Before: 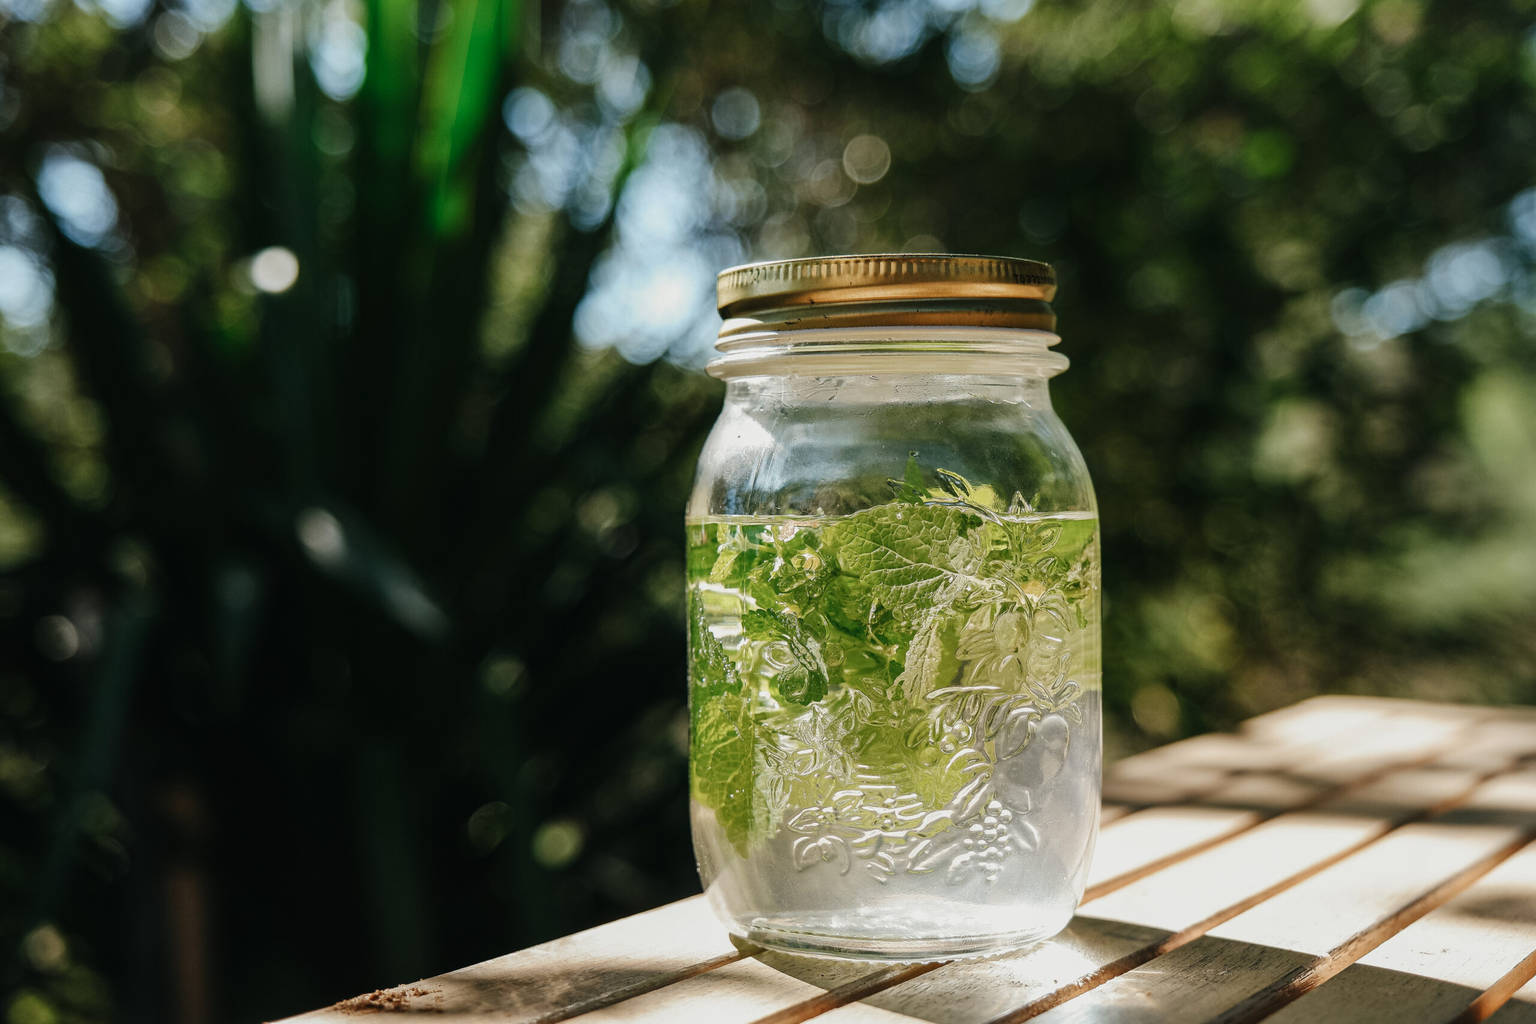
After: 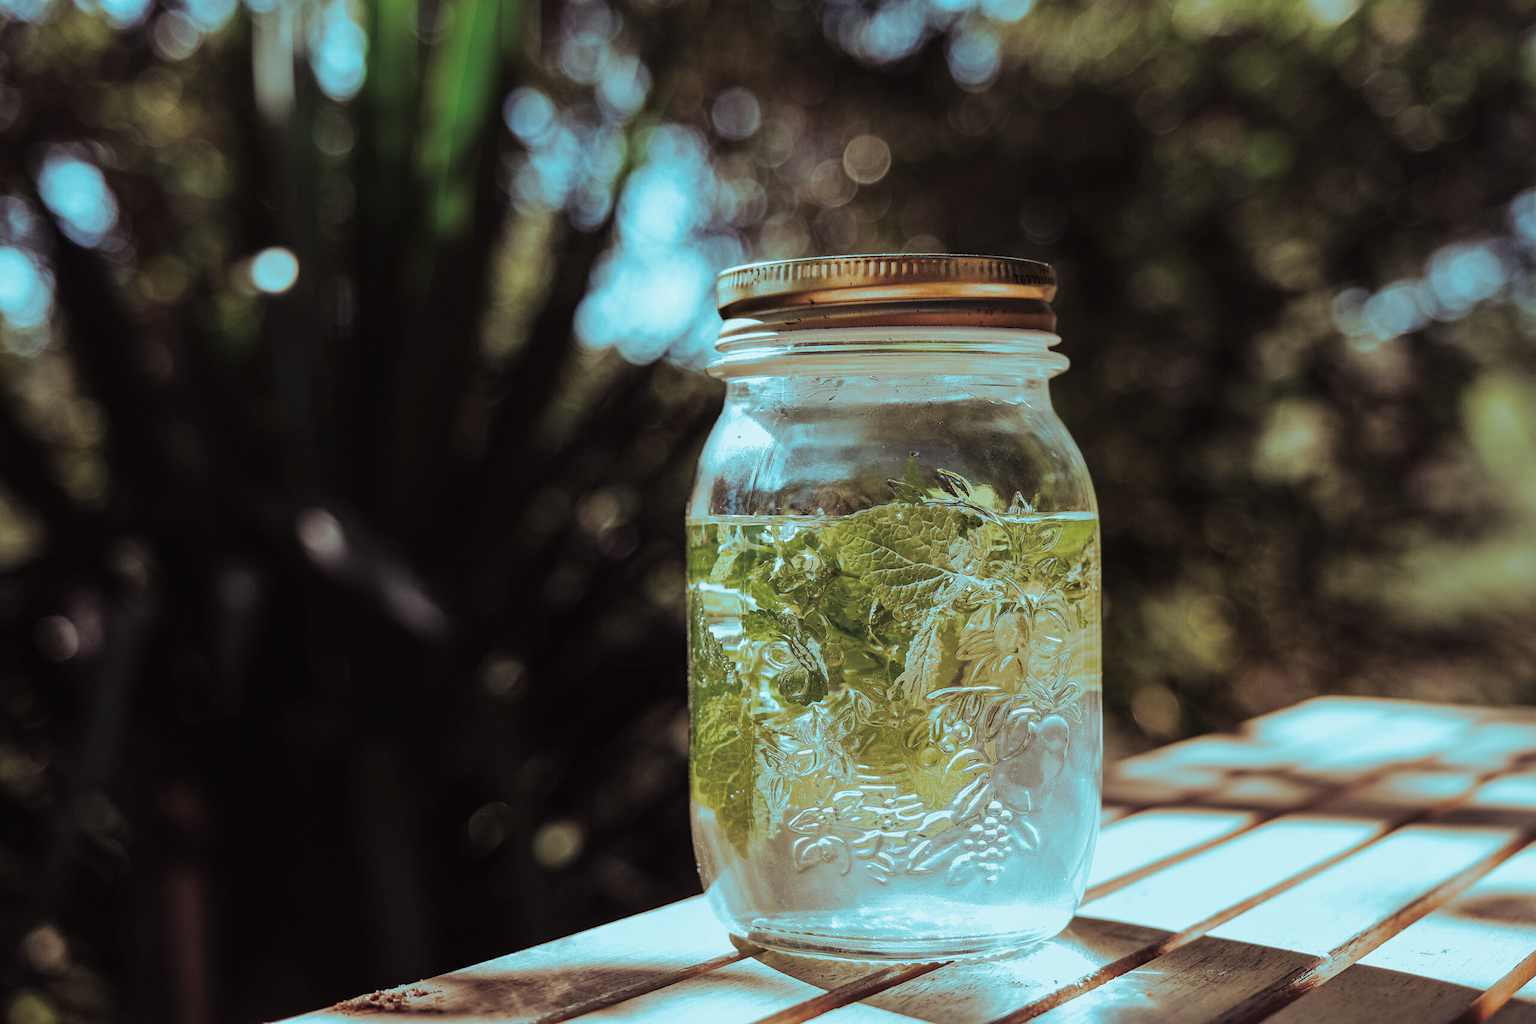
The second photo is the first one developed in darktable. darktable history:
tone equalizer: on, module defaults
split-toning: shadows › hue 327.6°, highlights › hue 198°, highlights › saturation 0.55, balance -21.25, compress 0%
